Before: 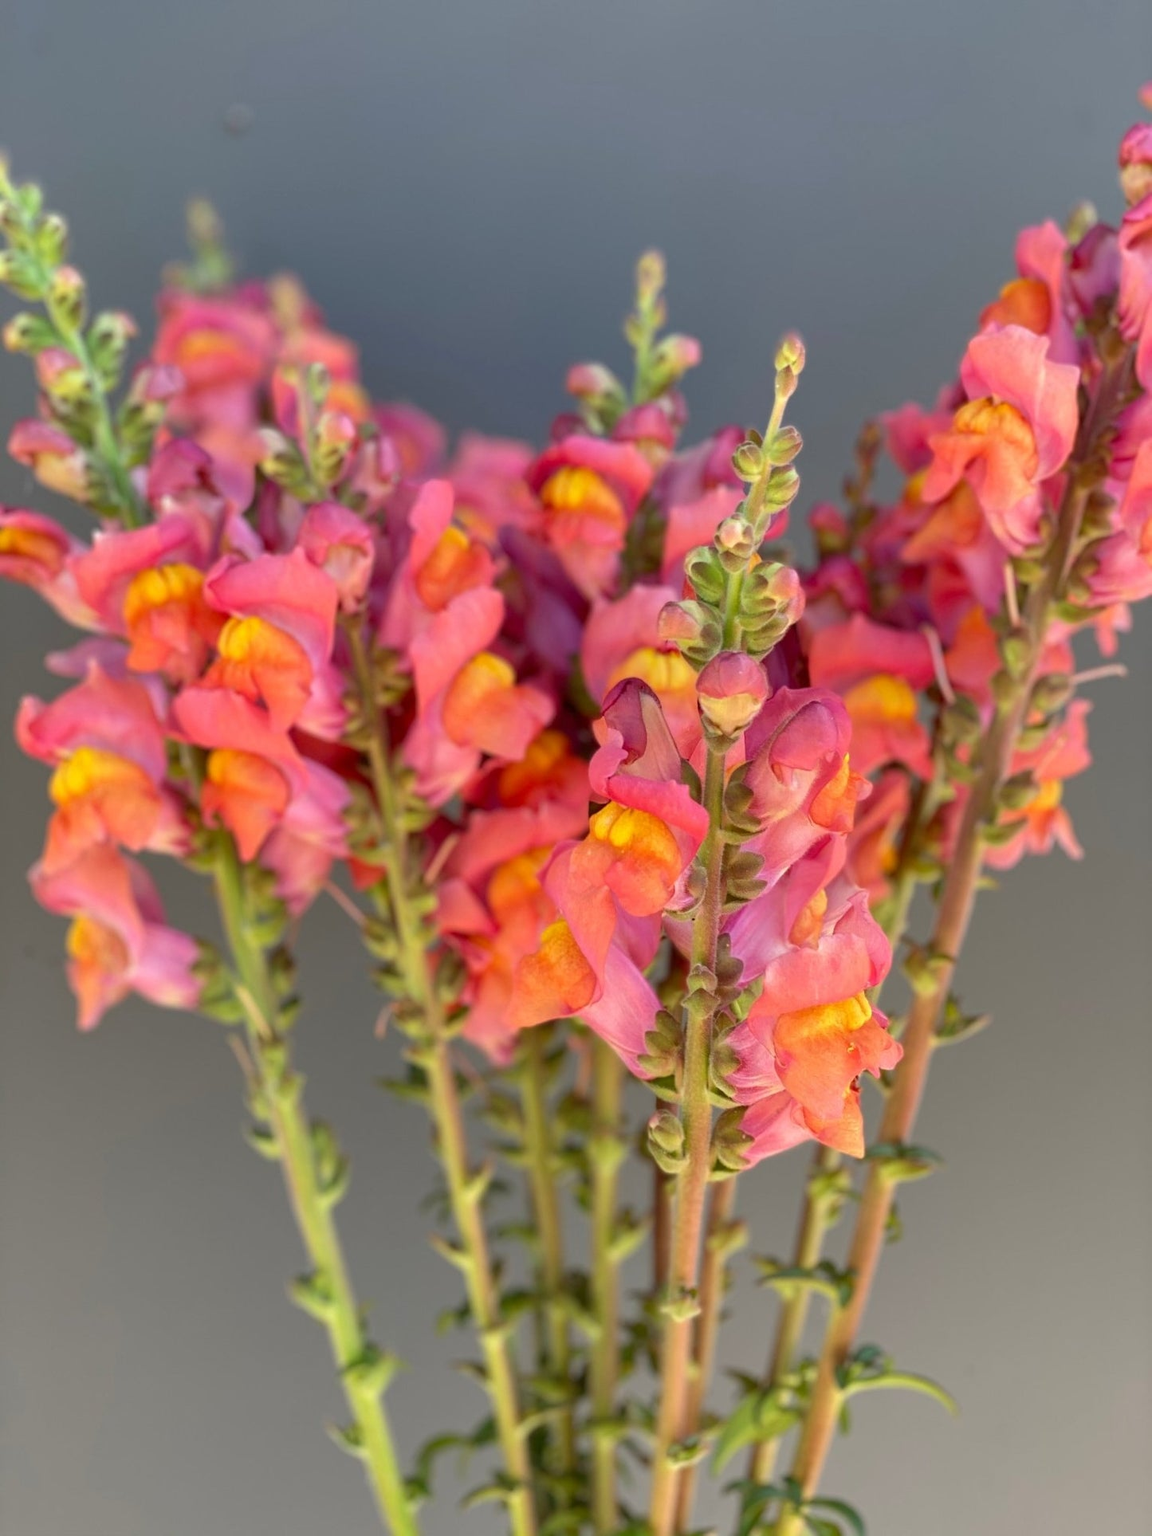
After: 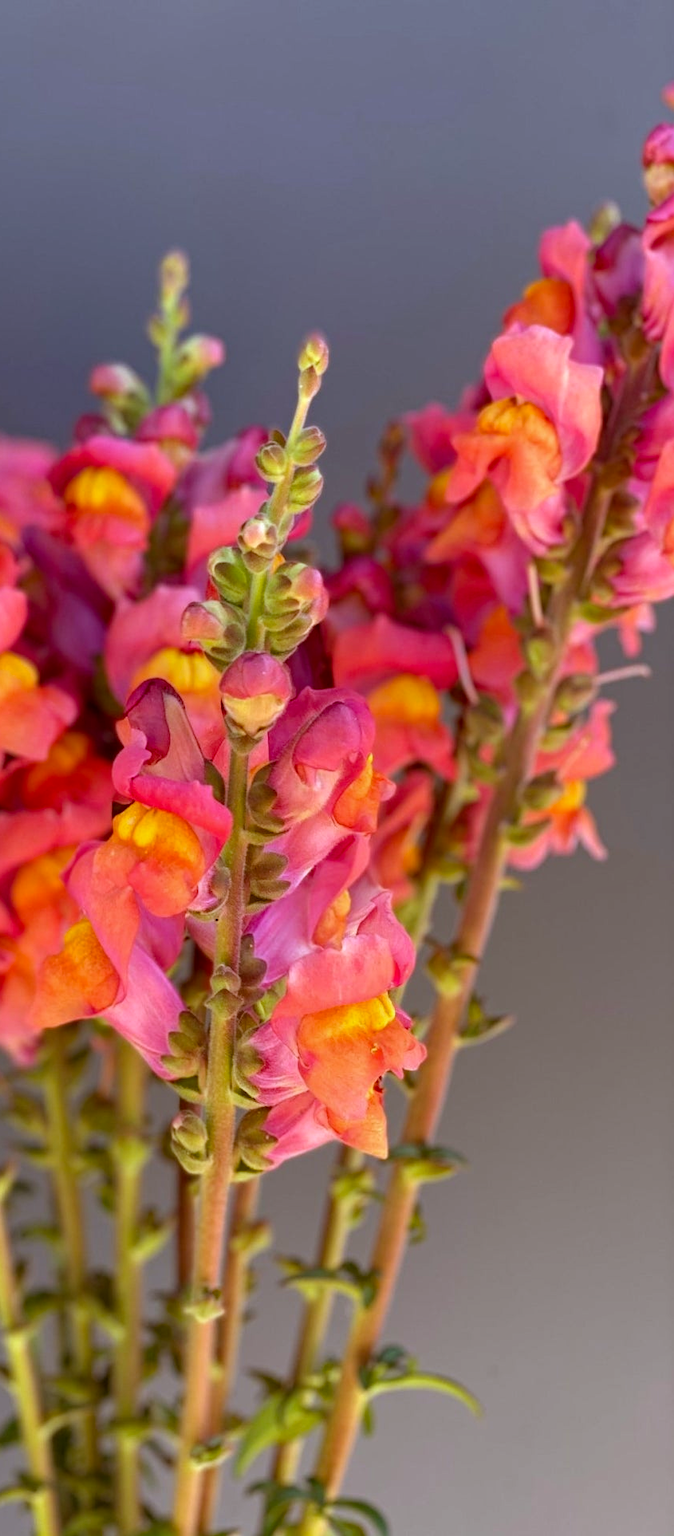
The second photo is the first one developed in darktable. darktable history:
crop: left 41.402%
rgb levels: mode RGB, independent channels, levels [[0, 0.5, 1], [0, 0.521, 1], [0, 0.536, 1]]
haze removal: compatibility mode true, adaptive false
white balance: red 0.967, blue 1.119, emerald 0.756
